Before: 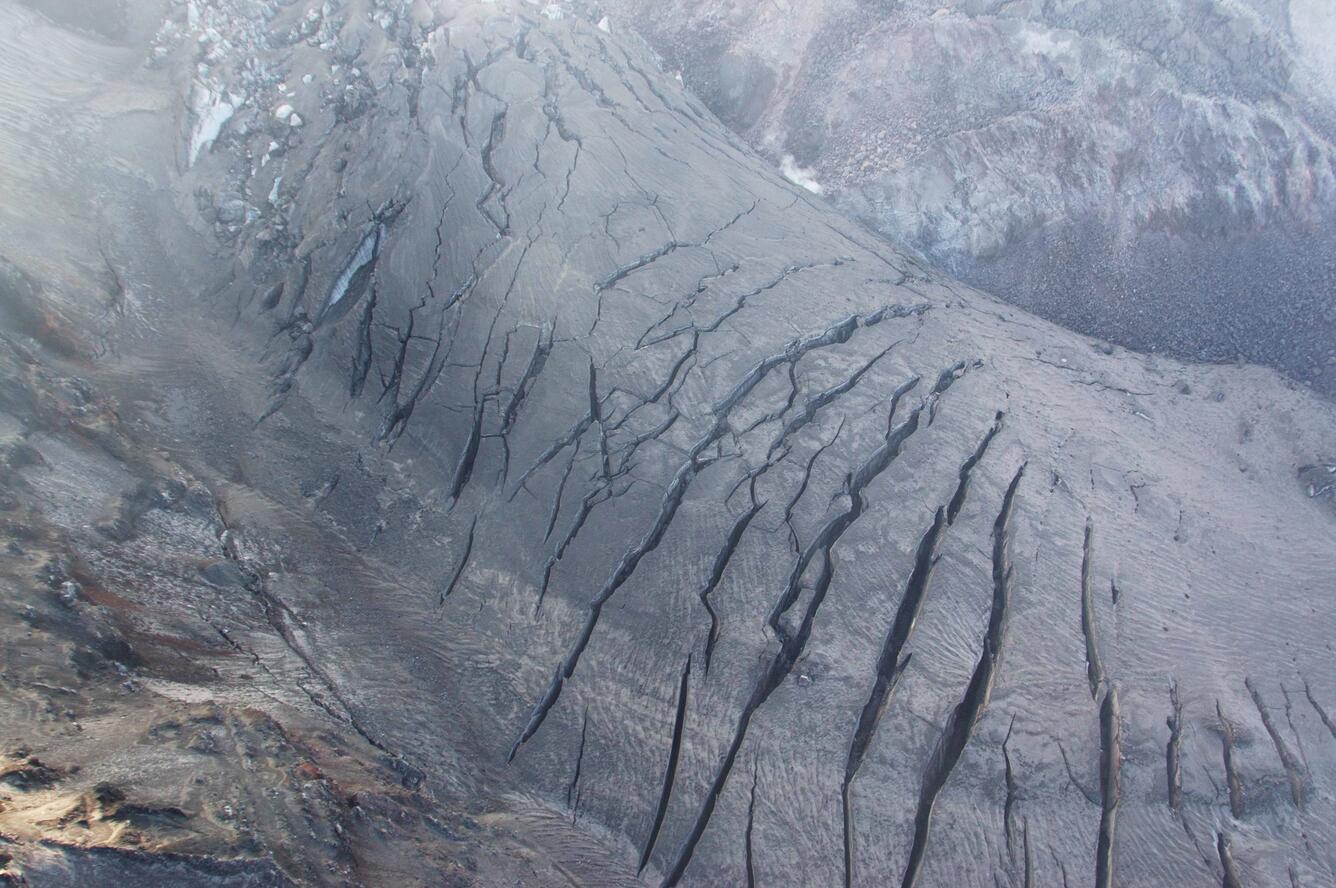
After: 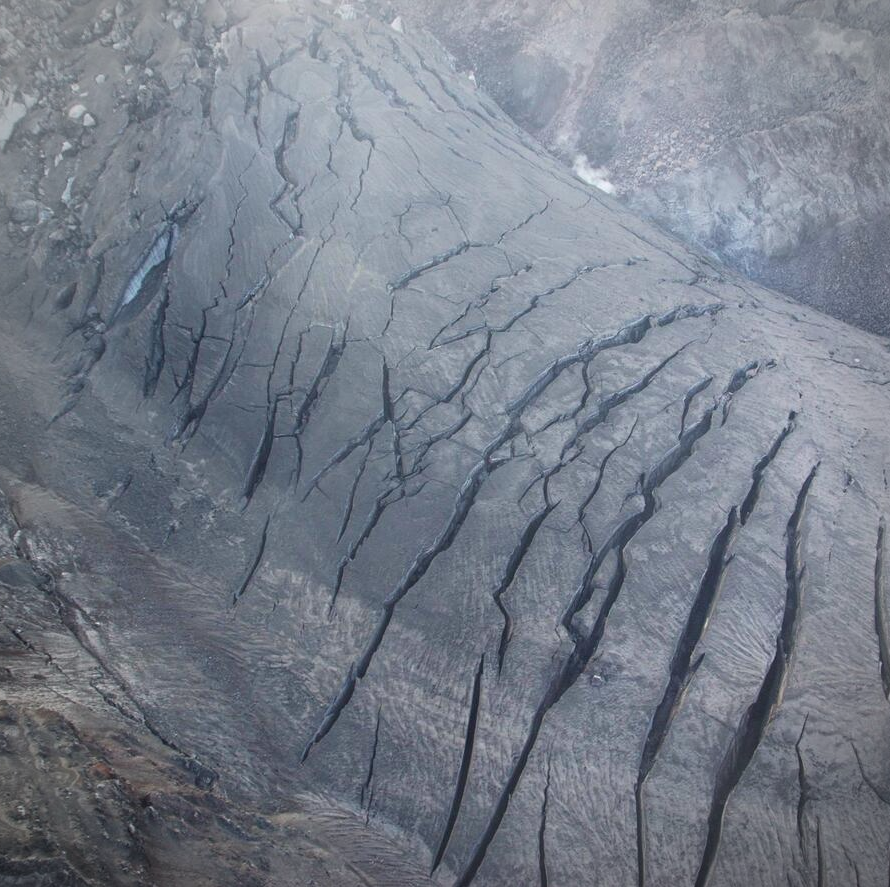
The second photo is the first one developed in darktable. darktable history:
crop and rotate: left 15.546%, right 17.787%
vignetting: on, module defaults
